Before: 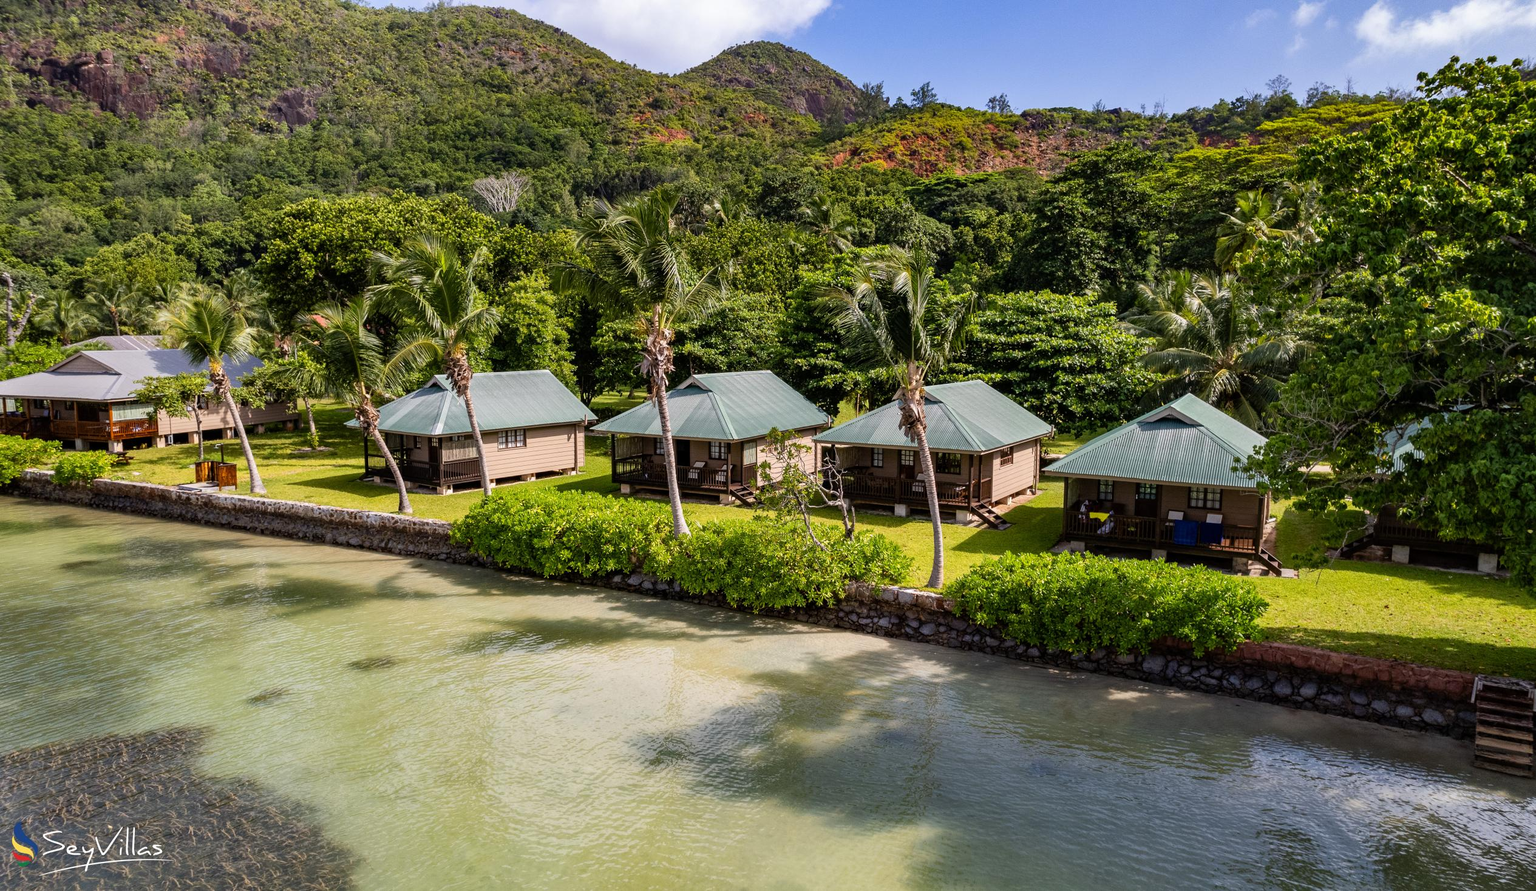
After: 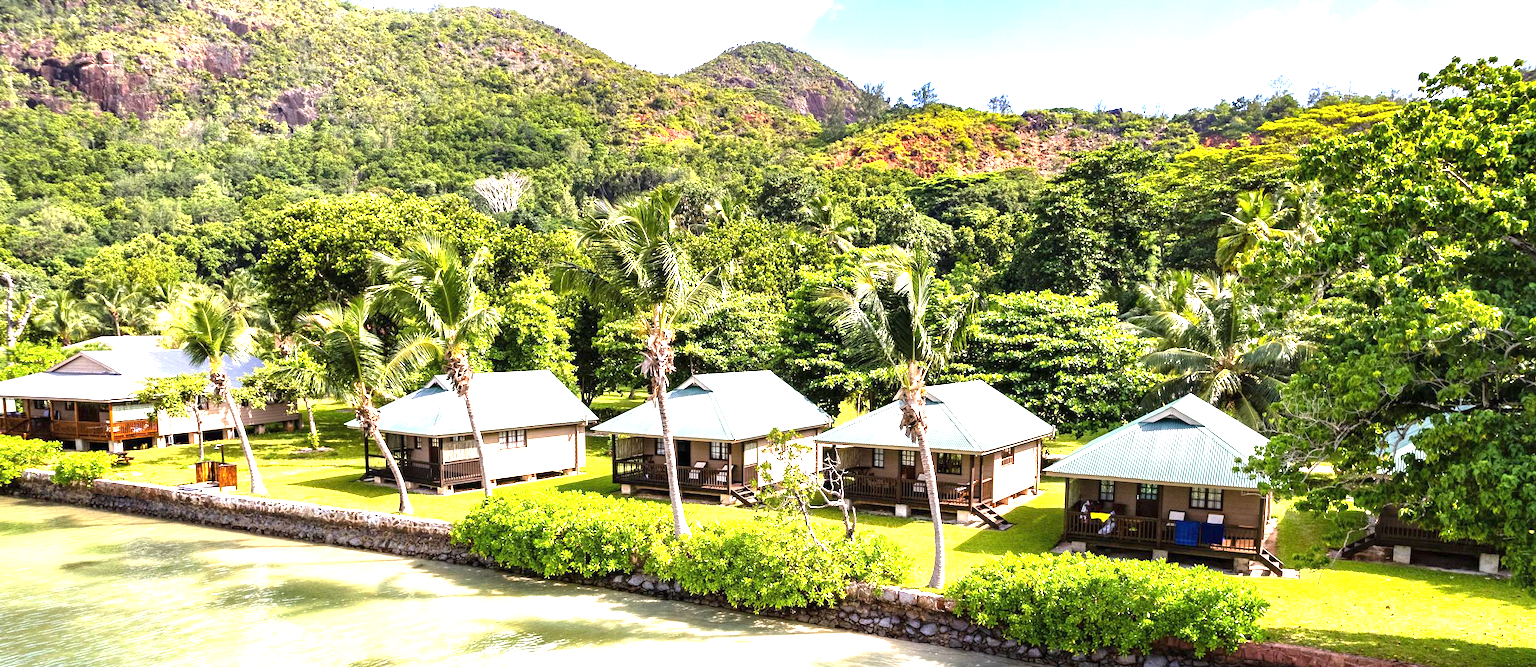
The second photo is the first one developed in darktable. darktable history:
crop: bottom 24.967%
exposure: black level correction 0, exposure 1.975 EV, compensate exposure bias true, compensate highlight preservation false
